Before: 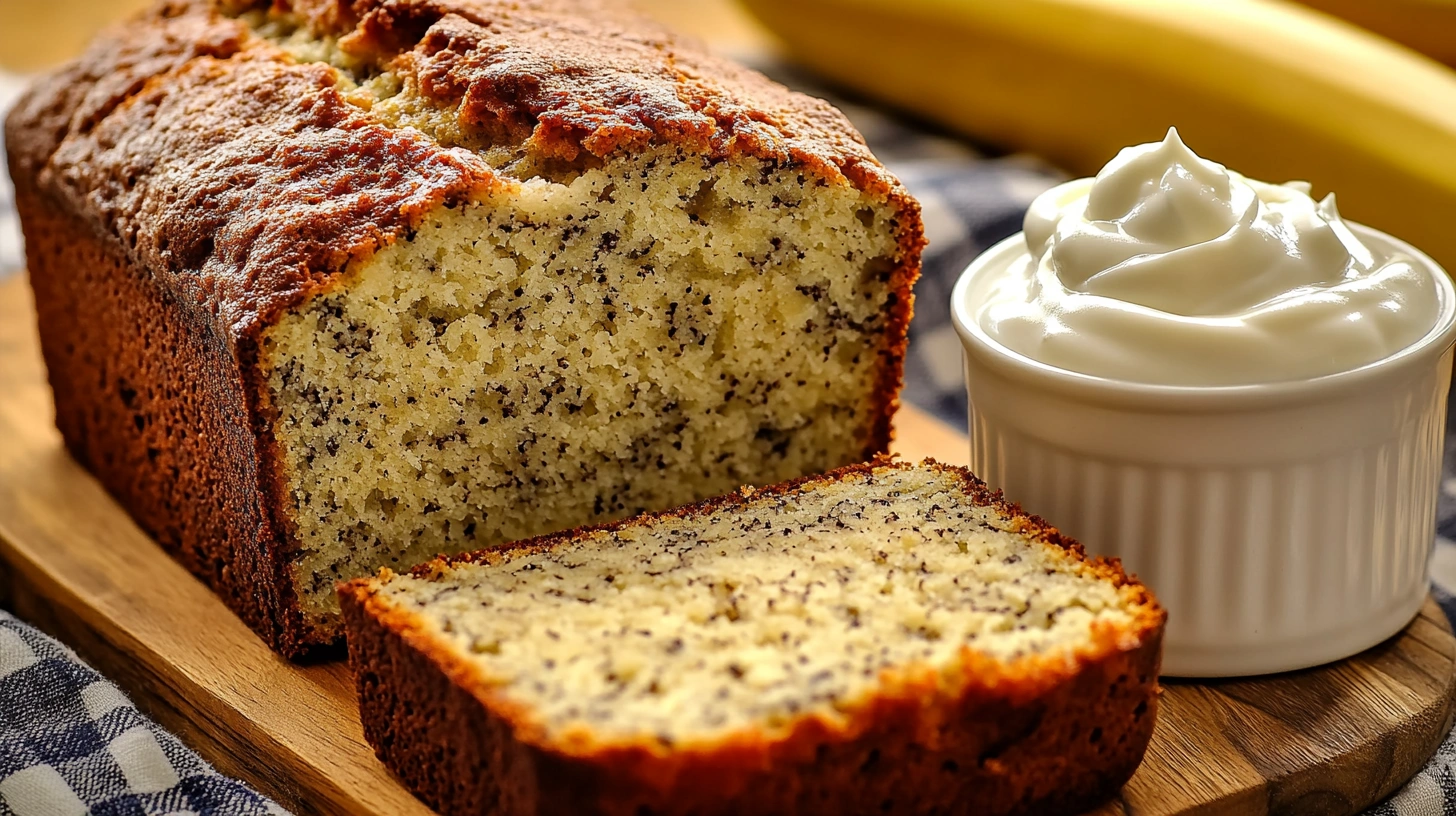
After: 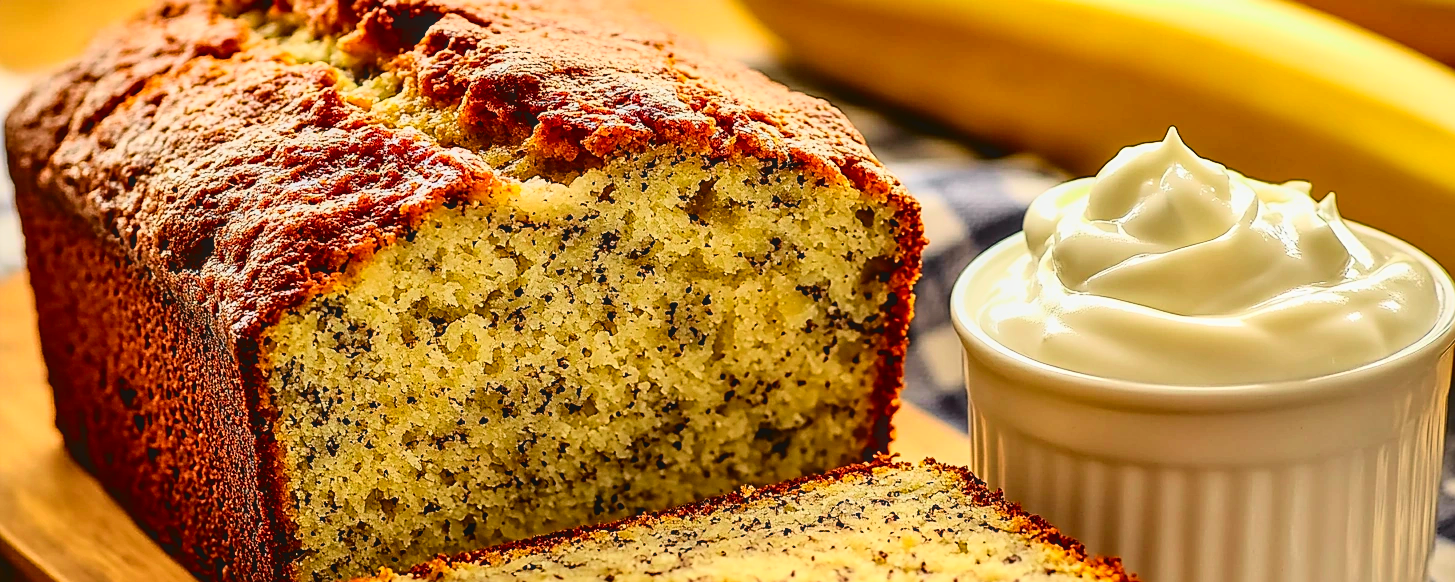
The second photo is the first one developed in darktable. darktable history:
color balance rgb: perceptual saturation grading › global saturation 25%, global vibrance 20%
tone curve: curves: ch0 [(0.003, 0.032) (0.037, 0.037) (0.149, 0.117) (0.297, 0.318) (0.41, 0.48) (0.541, 0.649) (0.722, 0.857) (0.875, 0.946) (1, 0.98)]; ch1 [(0, 0) (0.305, 0.325) (0.453, 0.437) (0.482, 0.474) (0.501, 0.498) (0.506, 0.503) (0.559, 0.576) (0.6, 0.635) (0.656, 0.707) (1, 1)]; ch2 [(0, 0) (0.323, 0.277) (0.408, 0.399) (0.45, 0.48) (0.499, 0.502) (0.515, 0.532) (0.573, 0.602) (0.653, 0.675) (0.75, 0.756) (1, 1)], color space Lab, independent channels, preserve colors none
sharpen: on, module defaults
crop: bottom 28.576%
local contrast: detail 110%
